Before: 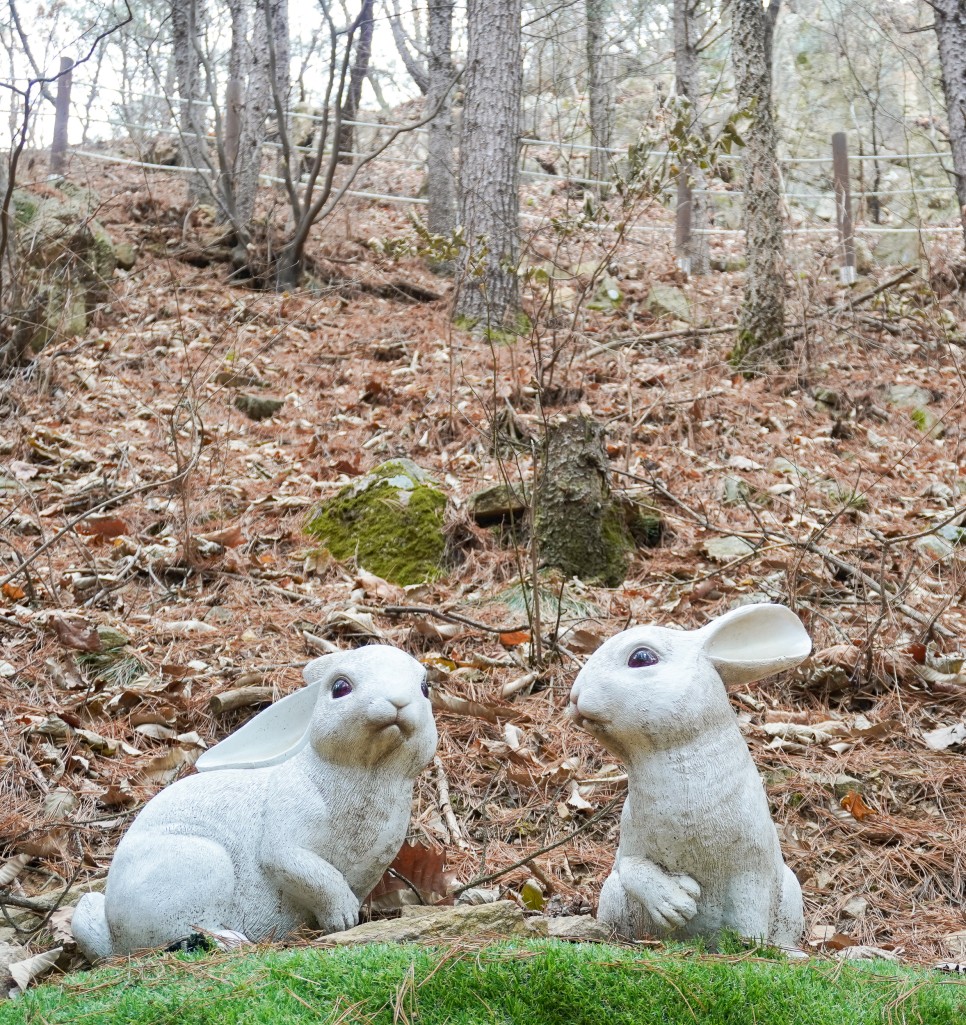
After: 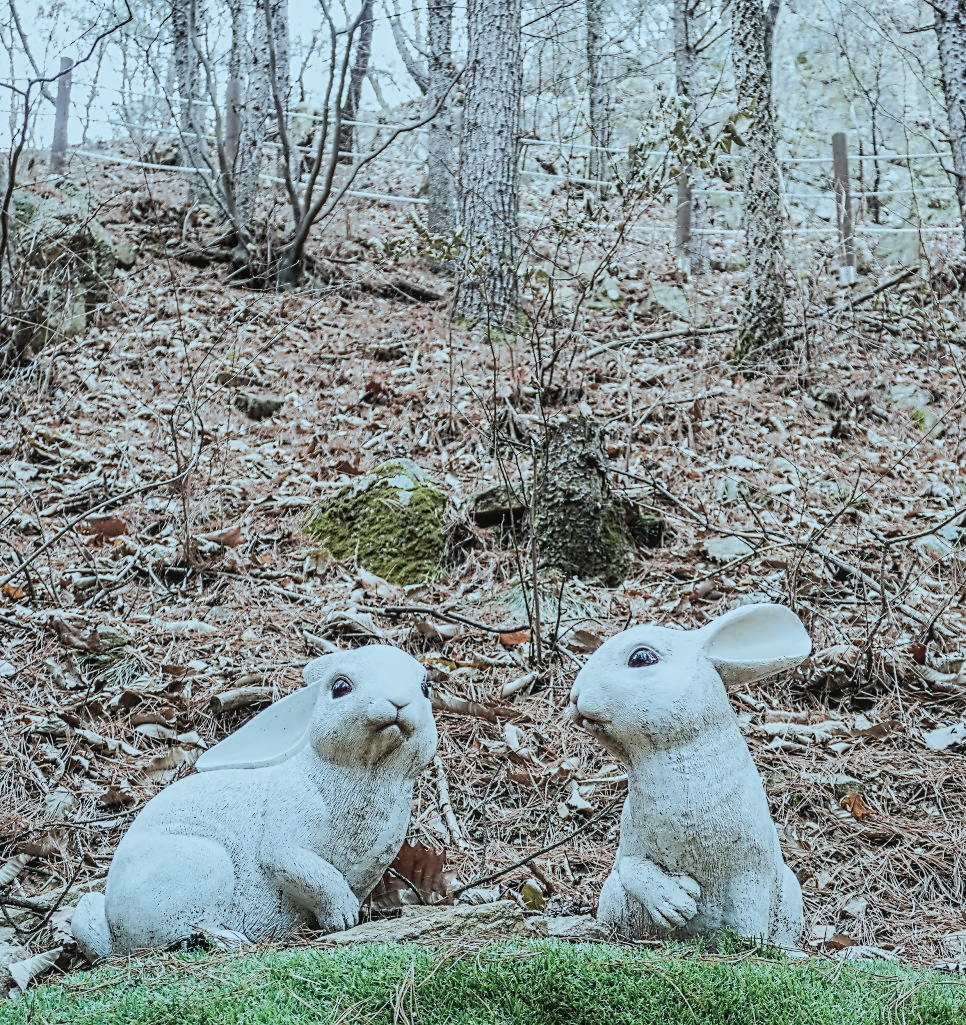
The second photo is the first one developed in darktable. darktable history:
contrast equalizer: octaves 7, y [[0.5, 0.5, 0.5, 0.515, 0.749, 0.84], [0.5 ×6], [0.5 ×6], [0, 0, 0, 0.001, 0.067, 0.262], [0 ×6]]
filmic rgb: black relative exposure -7.5 EV, white relative exposure 5 EV, hardness 3.32, contrast 1.298, contrast in shadows safe
color correction: highlights a* -13.28, highlights b* -17.66, saturation 0.706
local contrast: detail 109%
